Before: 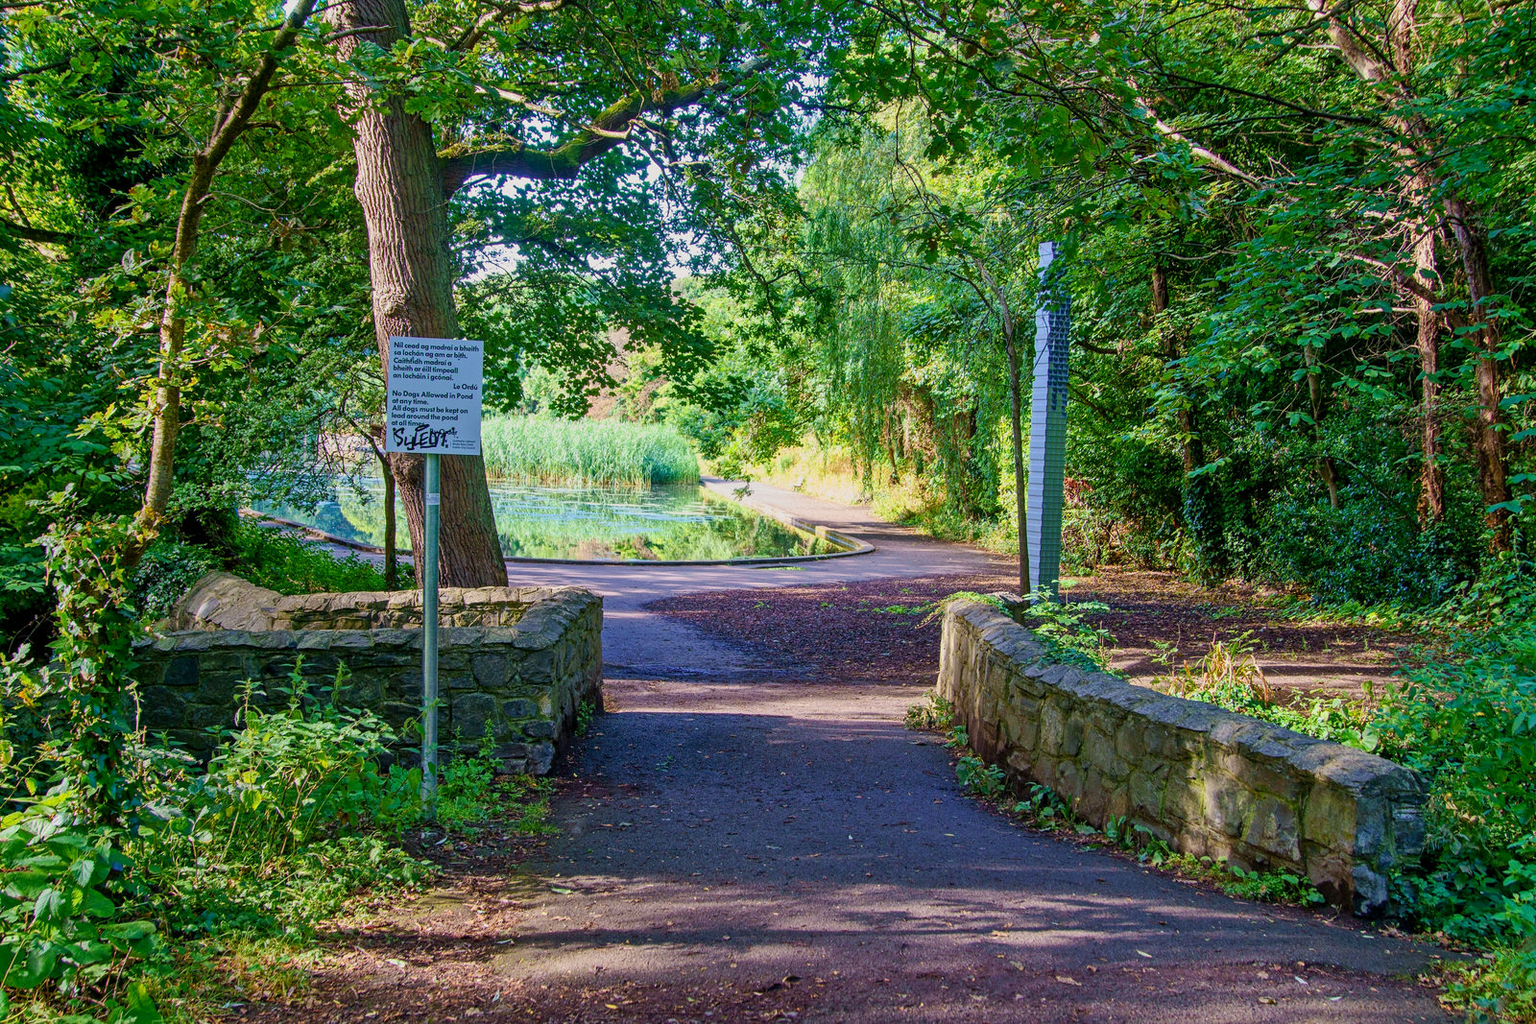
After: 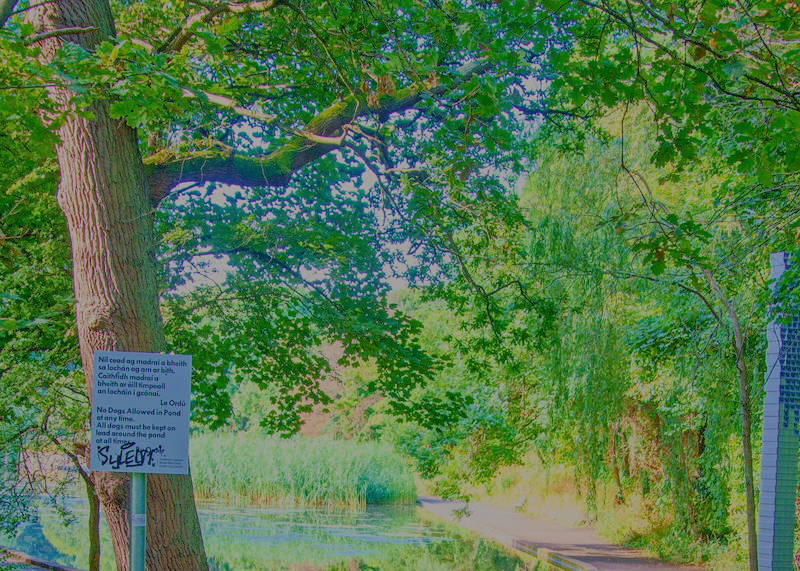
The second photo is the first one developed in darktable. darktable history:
shadows and highlights: shadows 52.34, highlights -28.23, soften with gaussian
crop: left 19.556%, right 30.401%, bottom 46.458%
filmic rgb: black relative exposure -16 EV, white relative exposure 8 EV, threshold 3 EV, hardness 4.17, latitude 50%, contrast 0.5, color science v5 (2021), contrast in shadows safe, contrast in highlights safe, enable highlight reconstruction true
